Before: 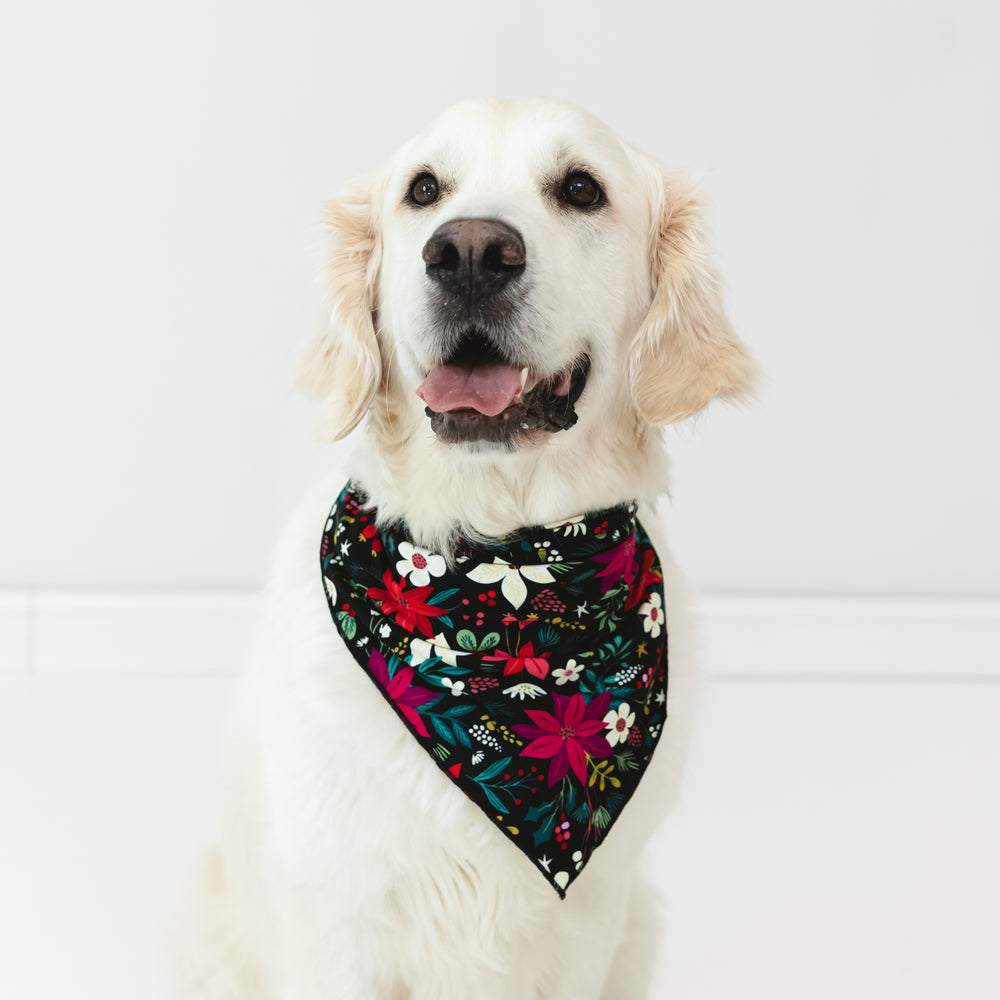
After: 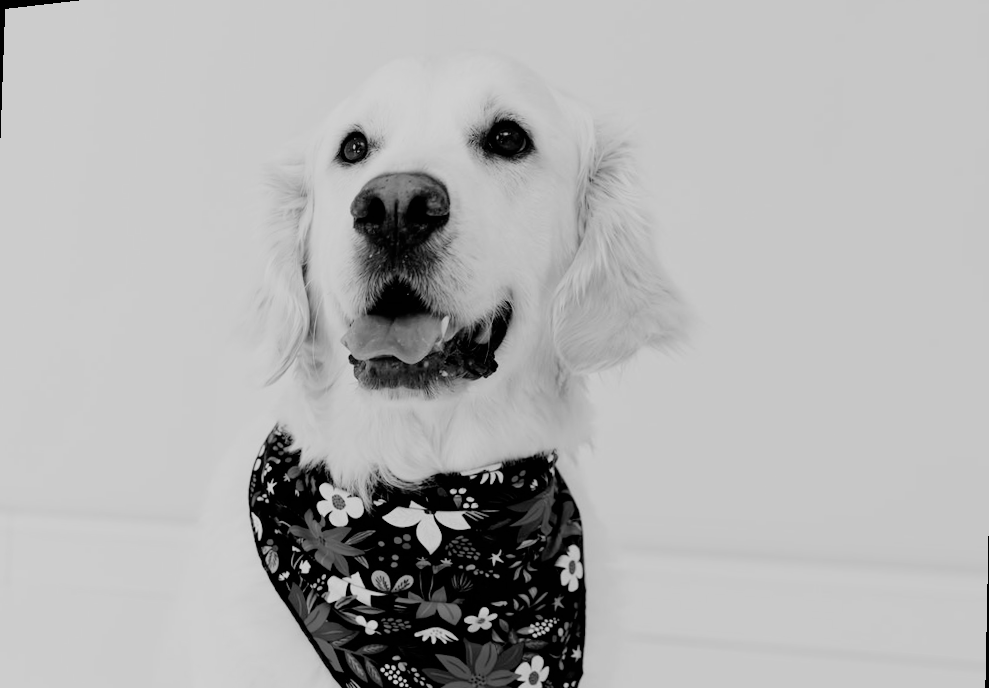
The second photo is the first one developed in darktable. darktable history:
crop: bottom 19.644%
filmic rgb: black relative exposure -4.38 EV, white relative exposure 4.56 EV, hardness 2.37, contrast 1.05
rotate and perspective: rotation 1.69°, lens shift (vertical) -0.023, lens shift (horizontal) -0.291, crop left 0.025, crop right 0.988, crop top 0.092, crop bottom 0.842
monochrome: size 3.1
